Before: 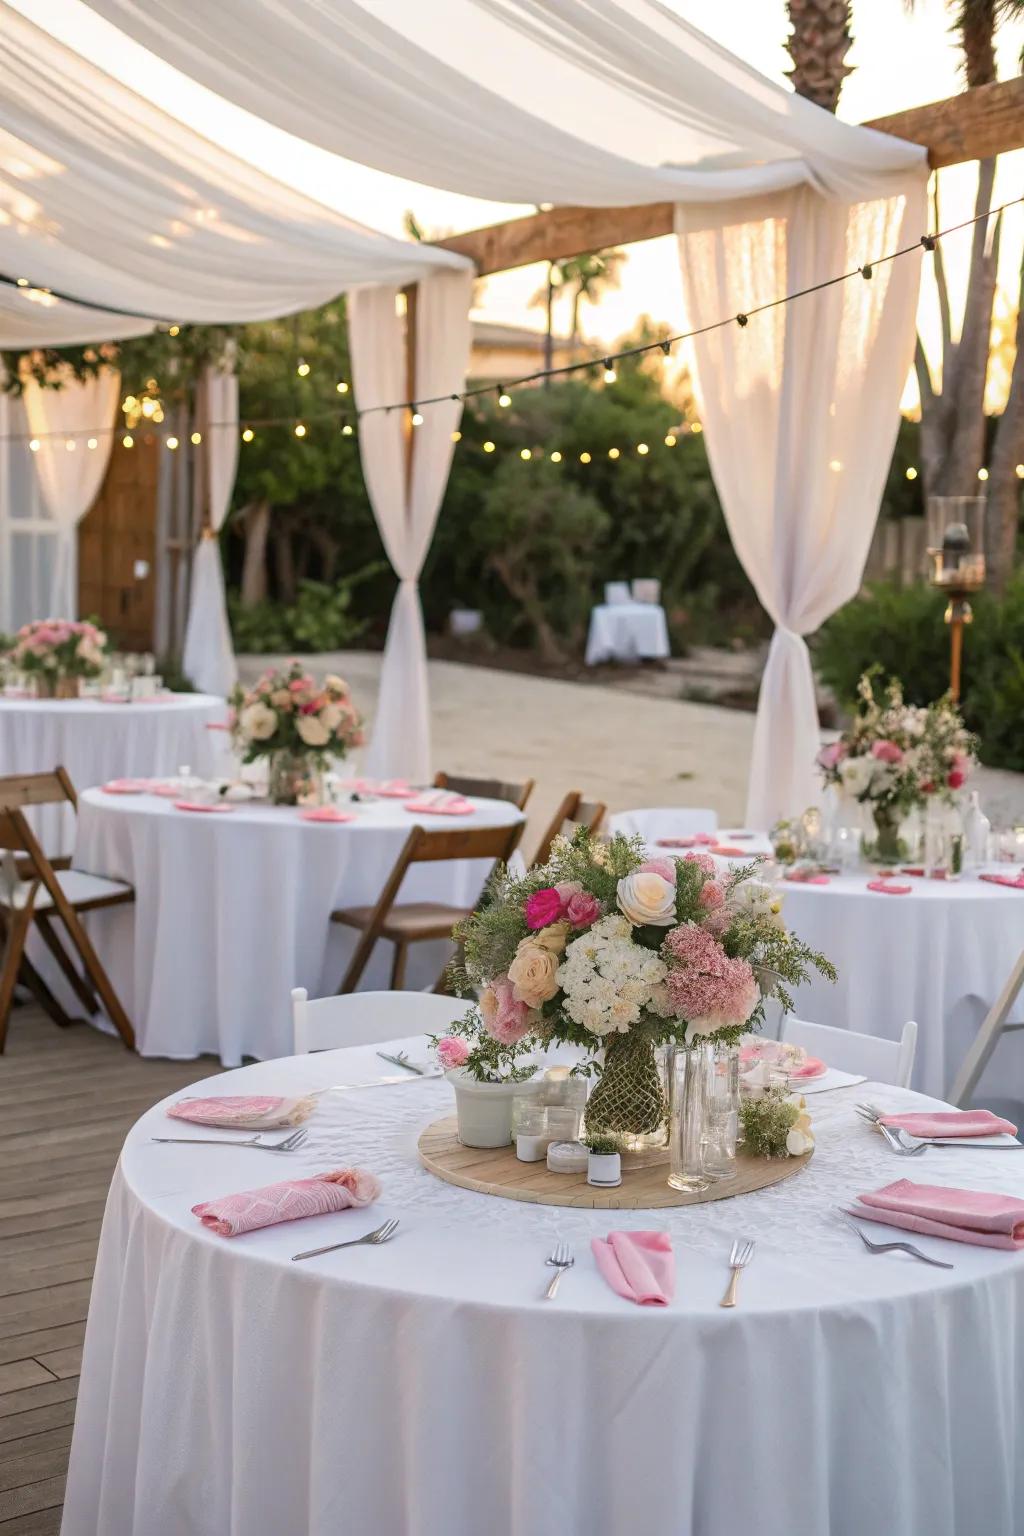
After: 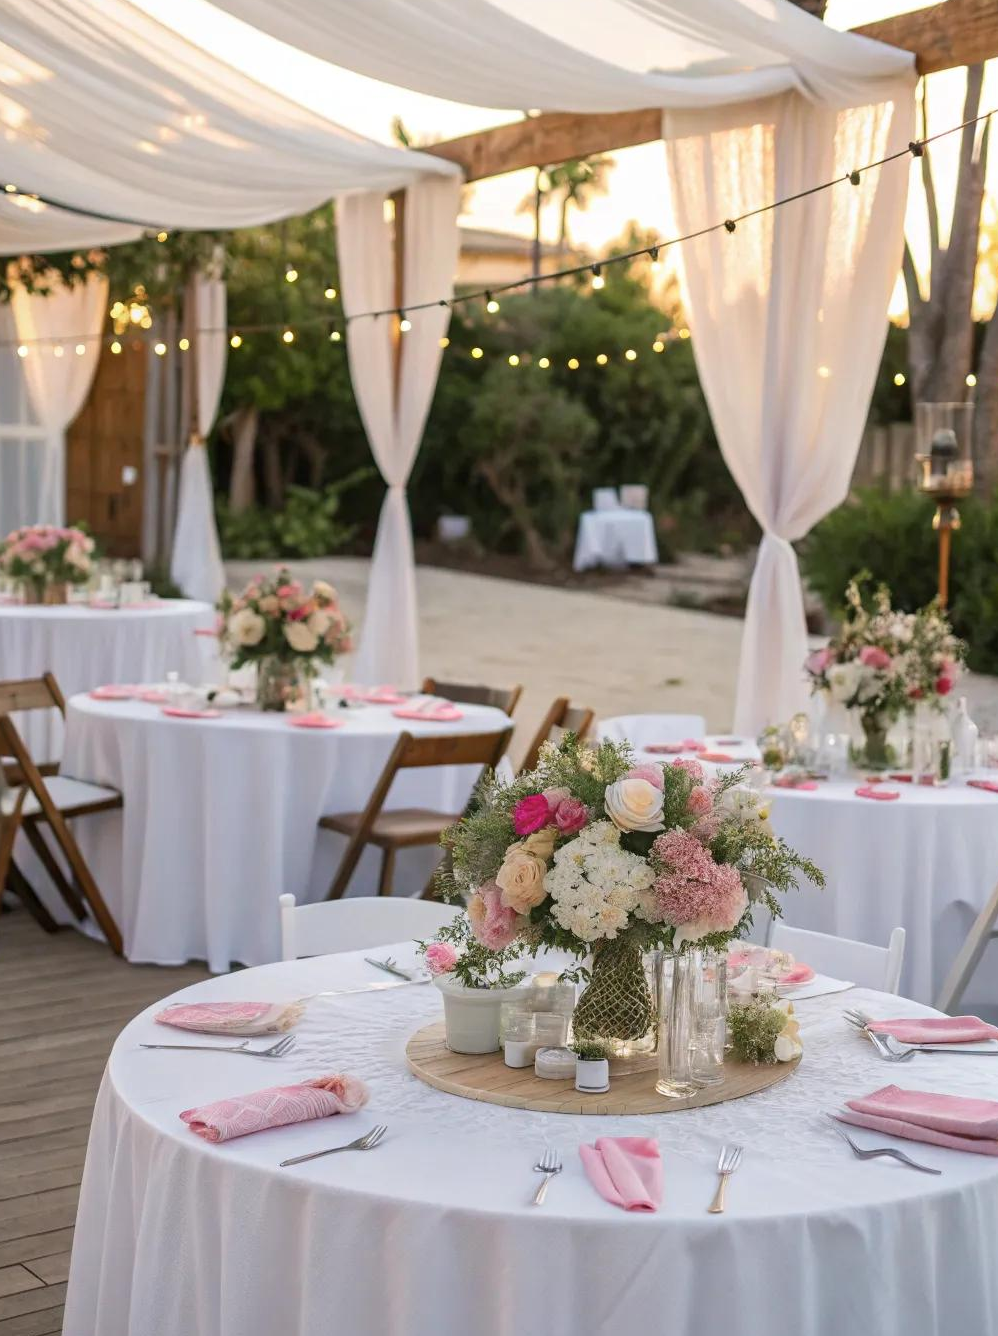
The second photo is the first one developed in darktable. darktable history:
crop: left 1.192%, top 6.179%, right 1.285%, bottom 6.837%
